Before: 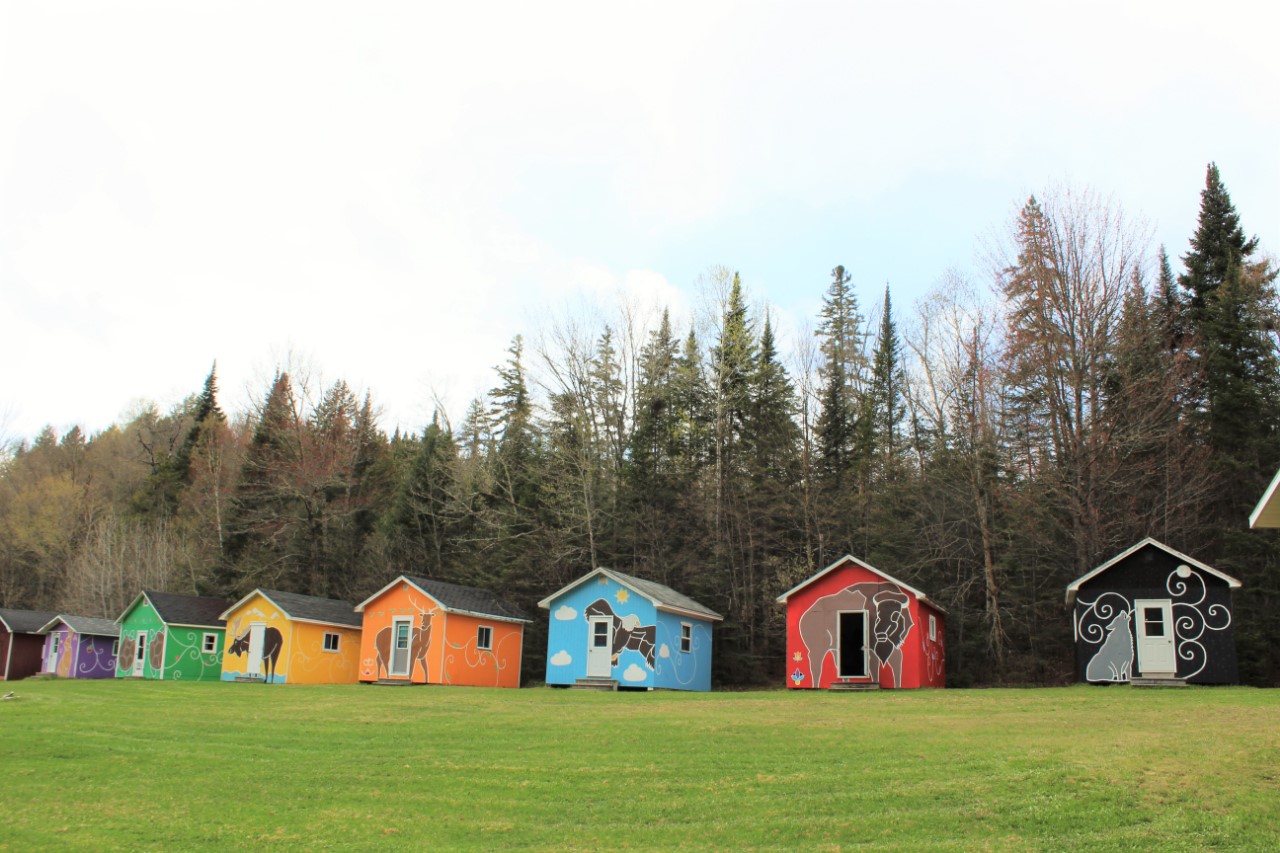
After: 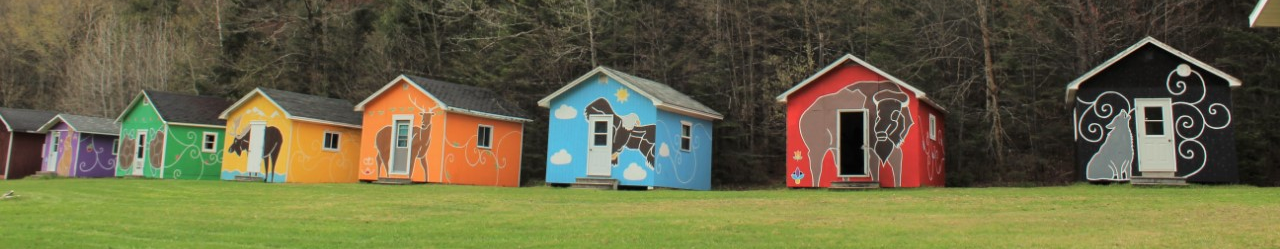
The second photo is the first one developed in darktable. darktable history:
crop and rotate: top 58.901%, bottom 11.855%
